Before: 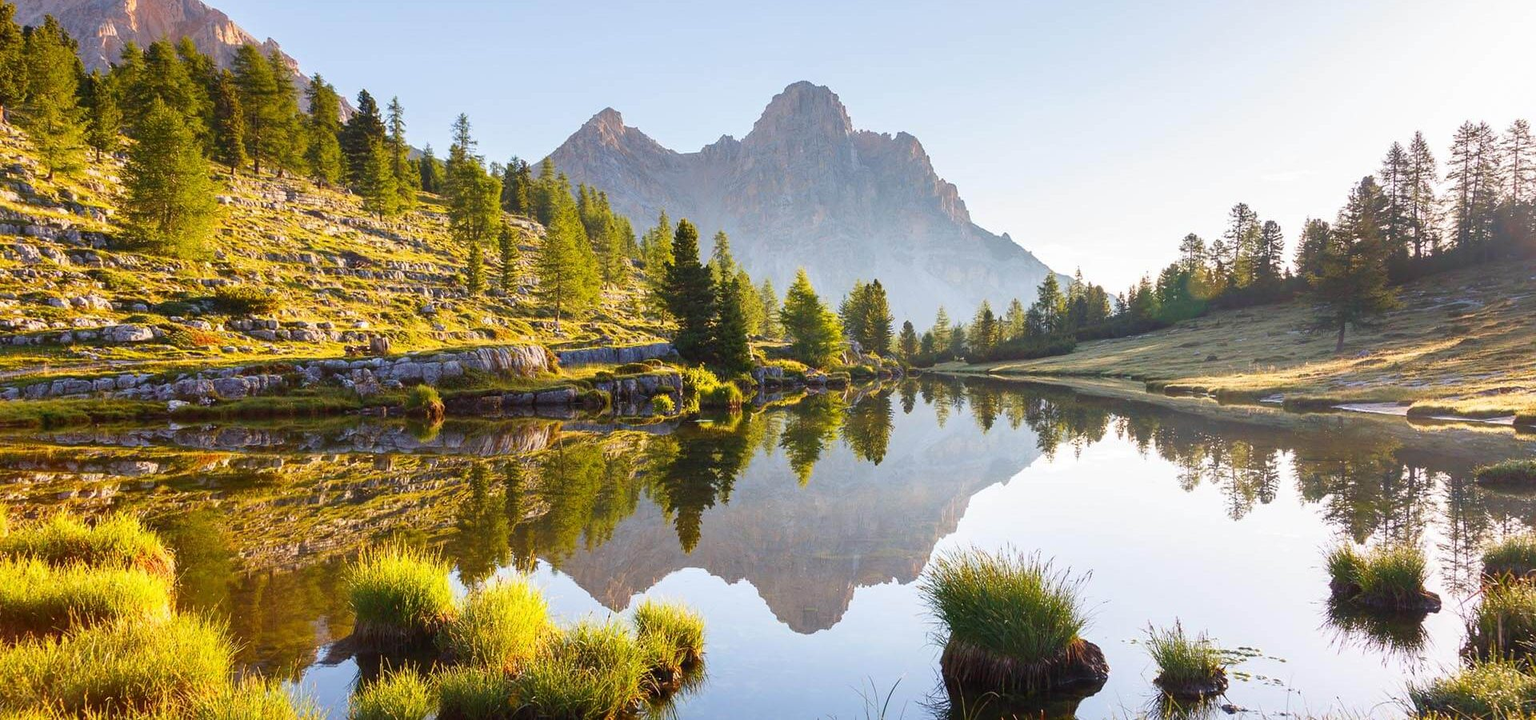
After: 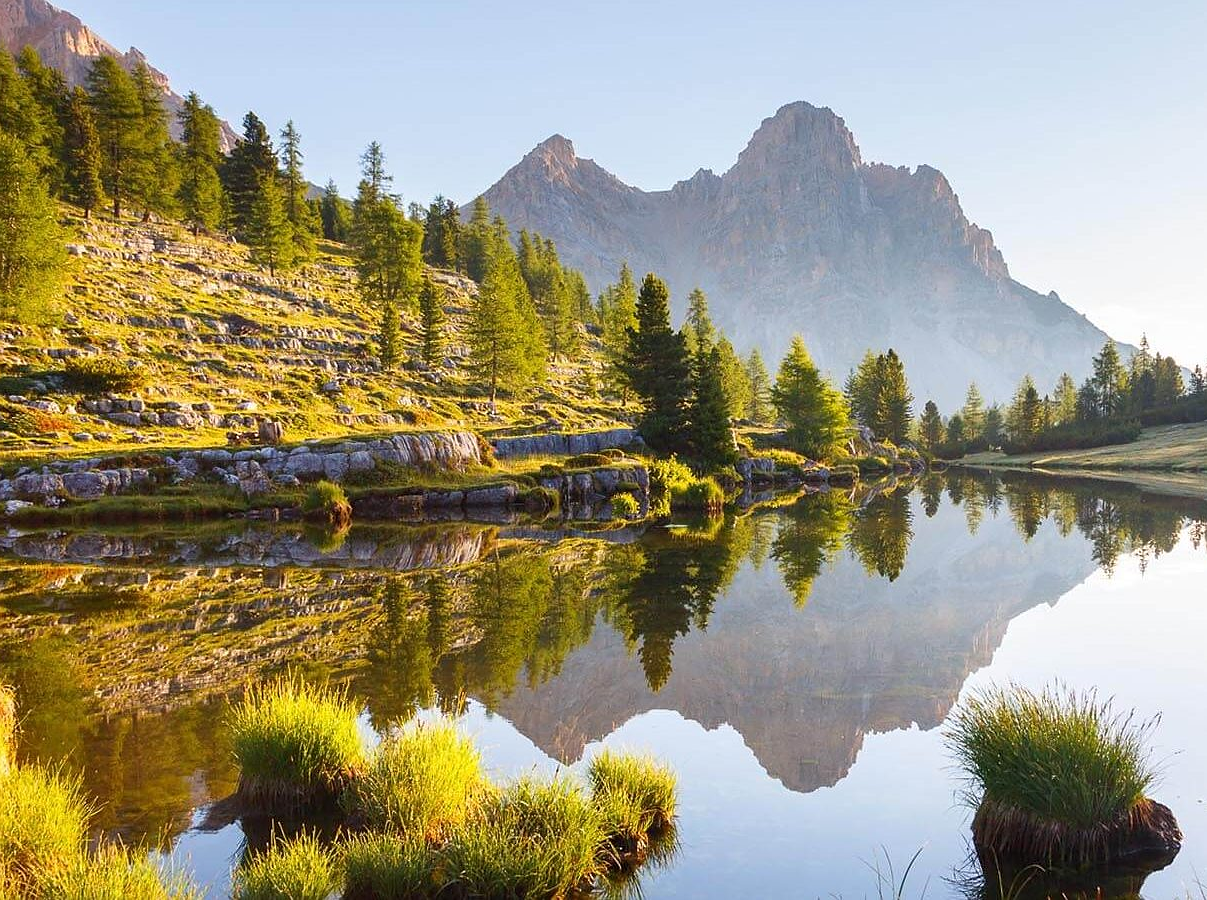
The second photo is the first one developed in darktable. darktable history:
crop: left 10.667%, right 26.442%
sharpen: radius 1.034
